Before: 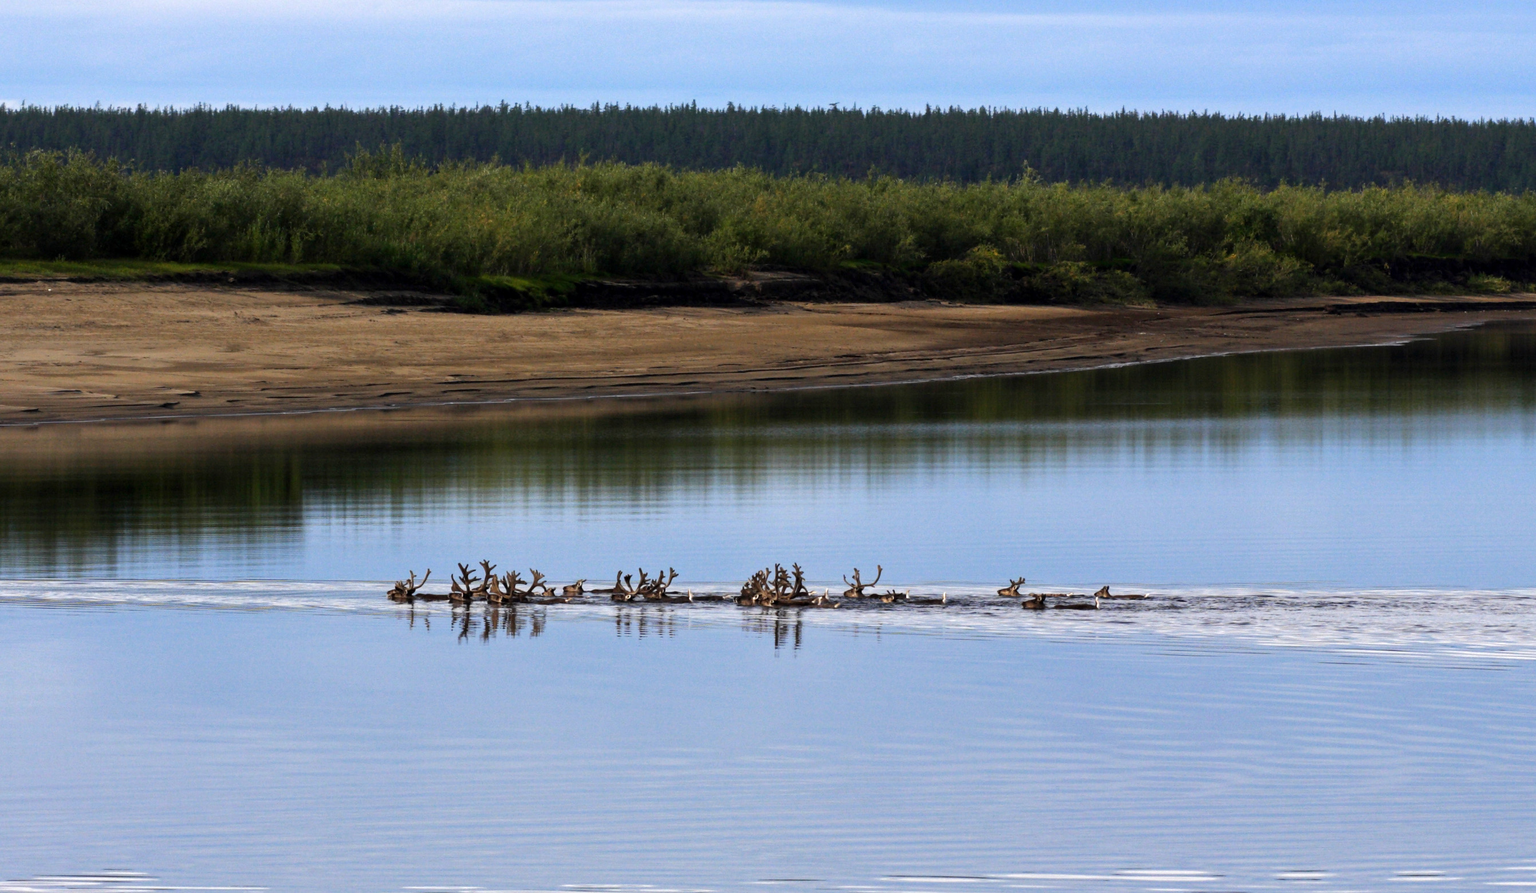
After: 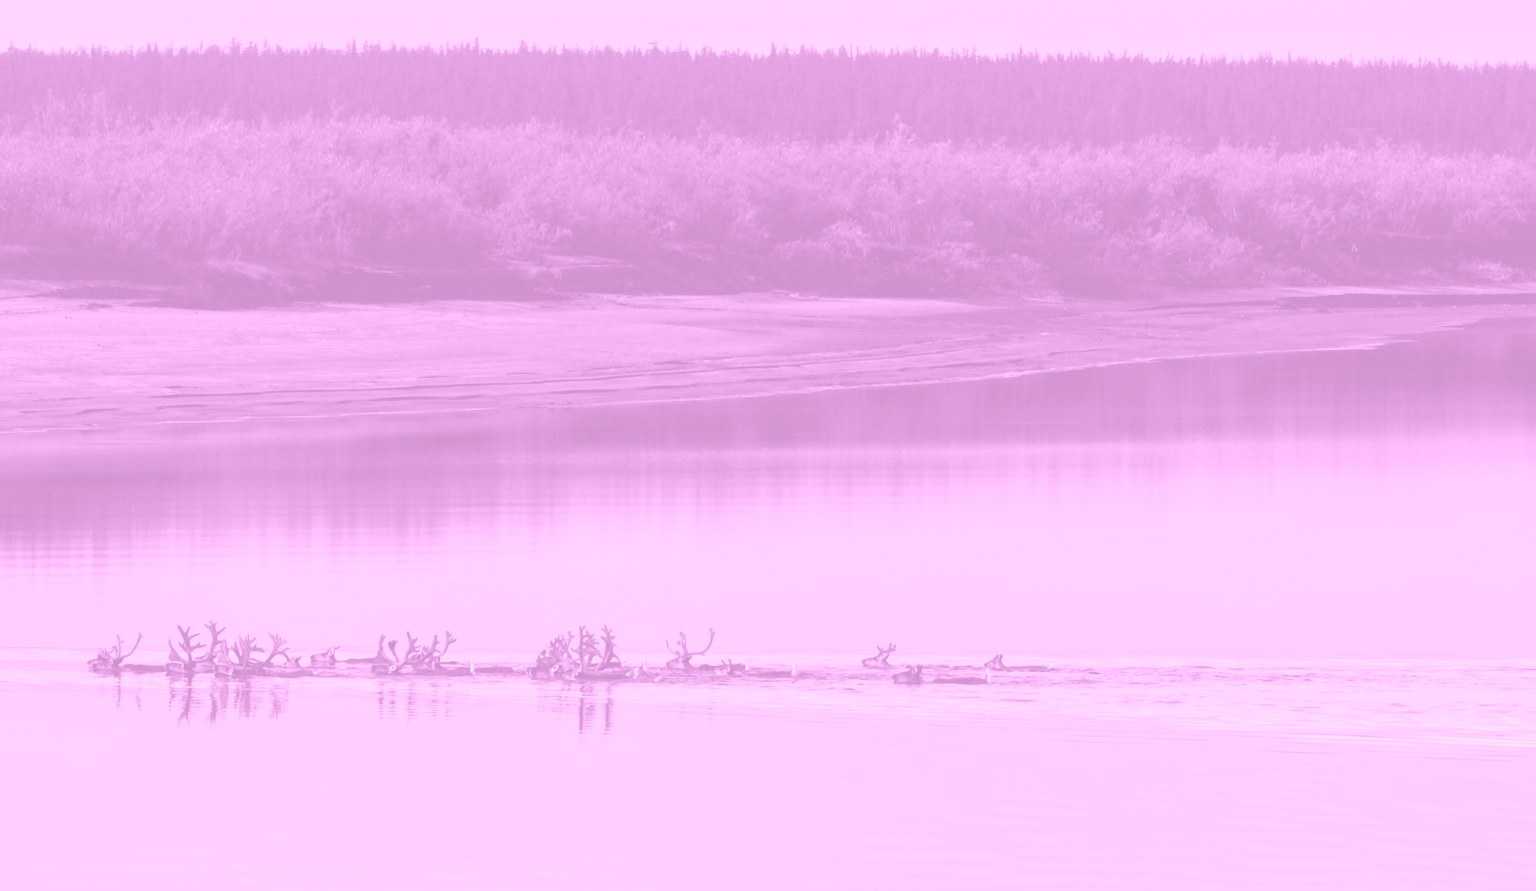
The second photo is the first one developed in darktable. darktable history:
colorize: hue 331.2°, saturation 75%, source mix 30.28%, lightness 70.52%, version 1
crop and rotate: left 20.74%, top 7.912%, right 0.375%, bottom 13.378%
